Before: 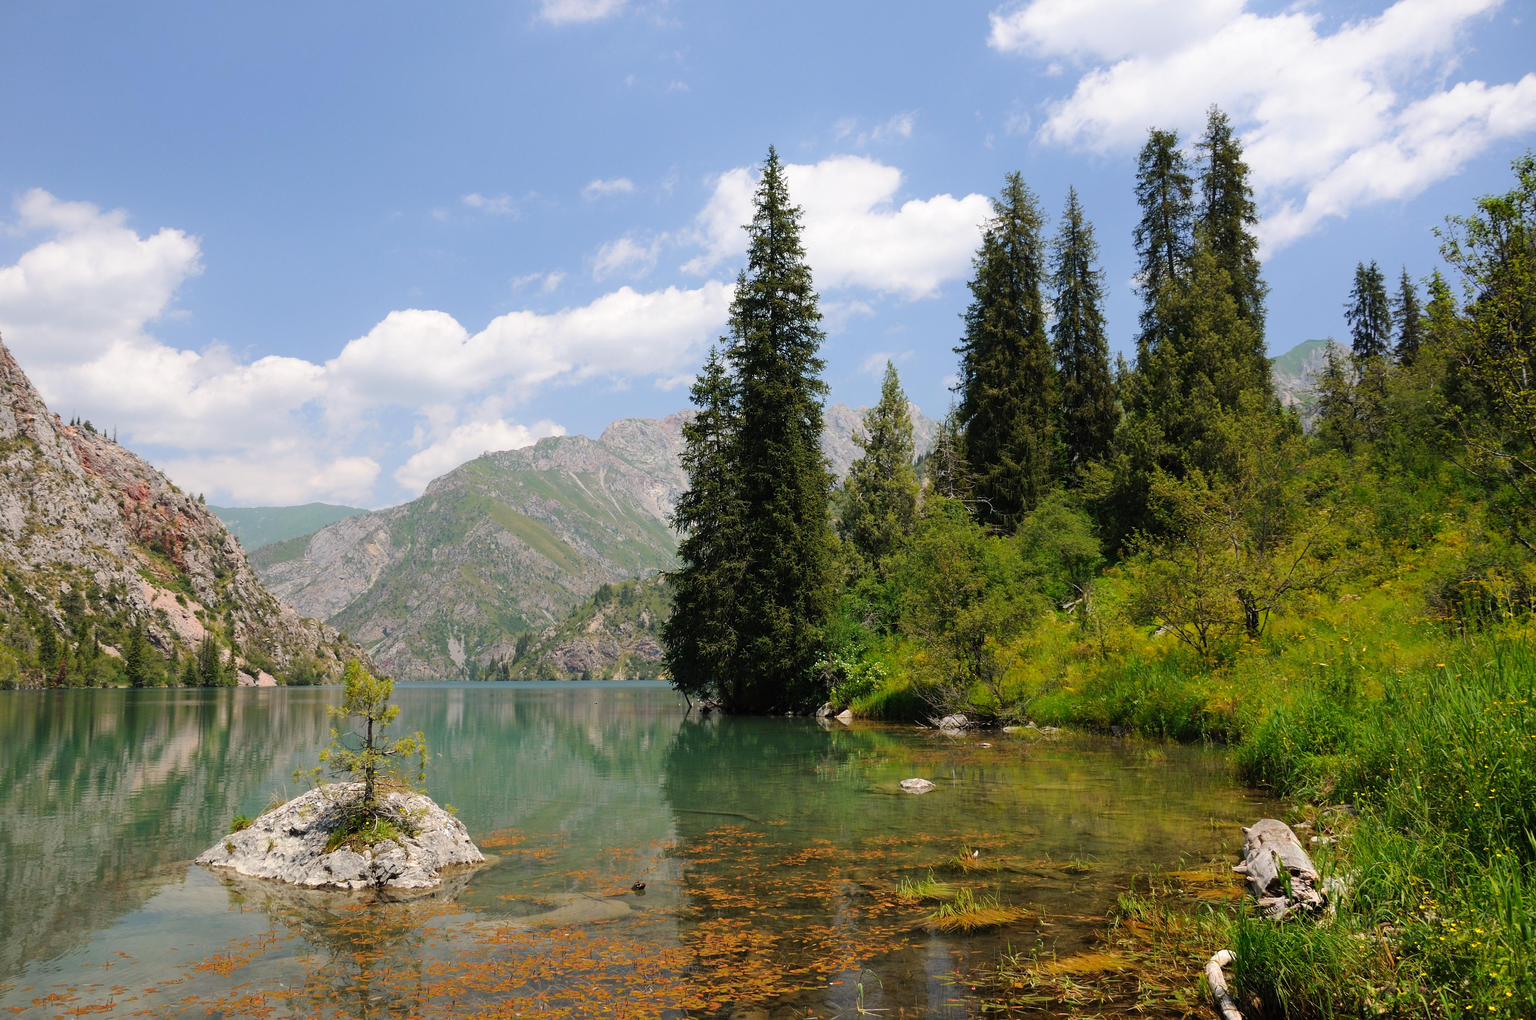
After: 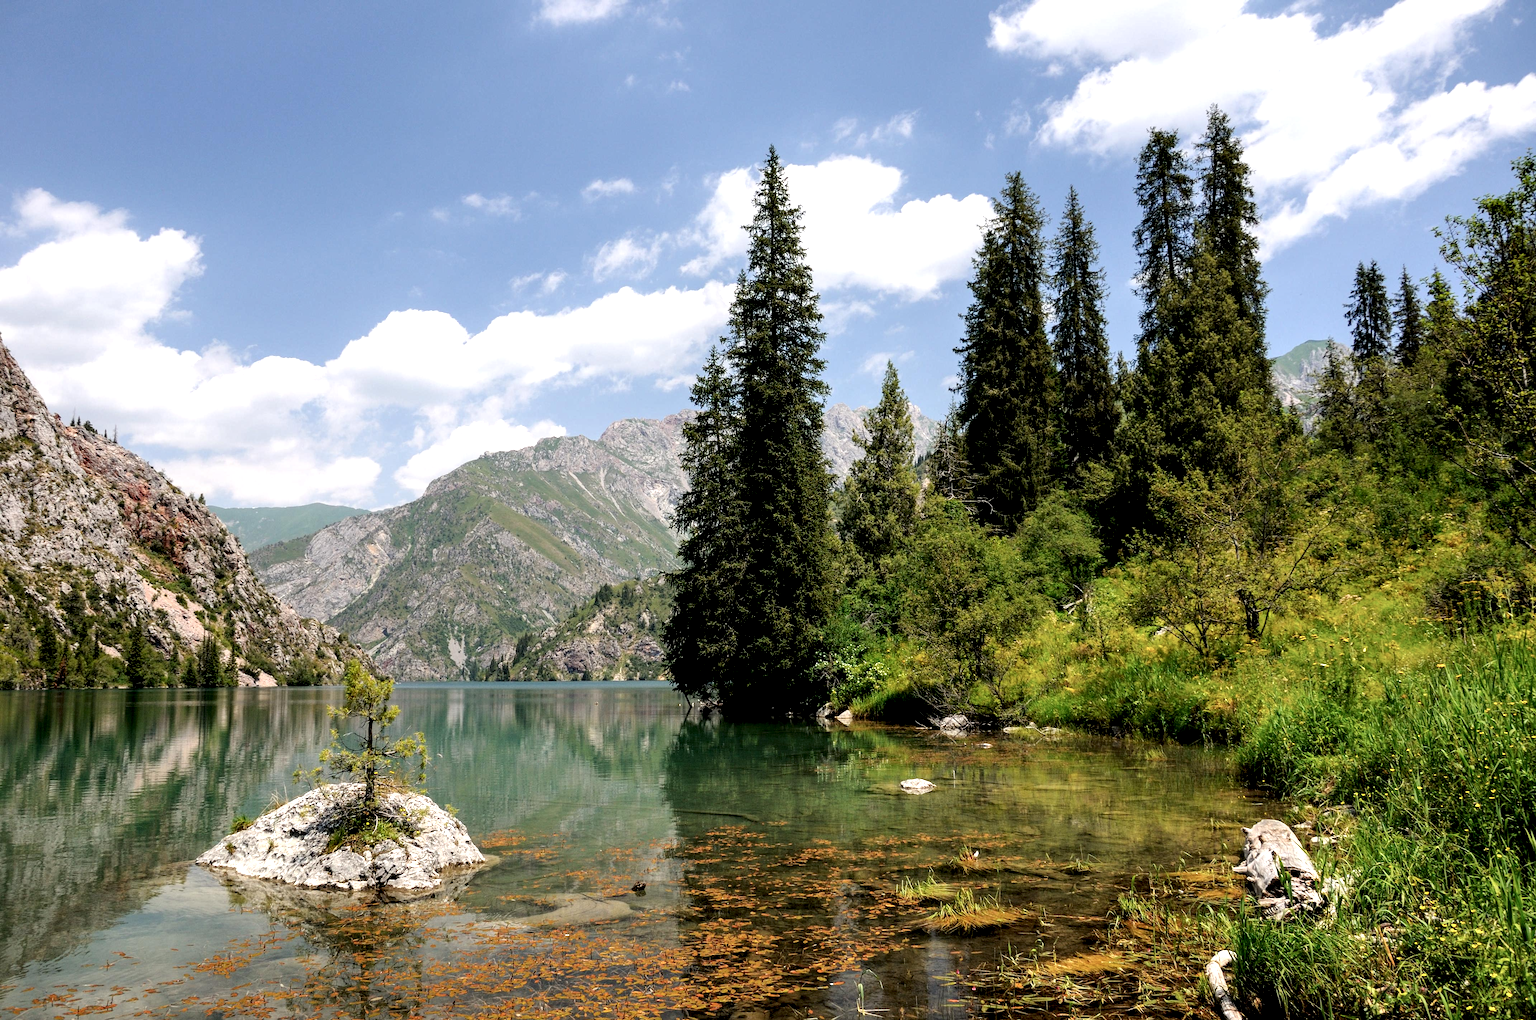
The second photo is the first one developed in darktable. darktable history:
color balance: input saturation 99%
local contrast: highlights 80%, shadows 57%, detail 175%, midtone range 0.602
